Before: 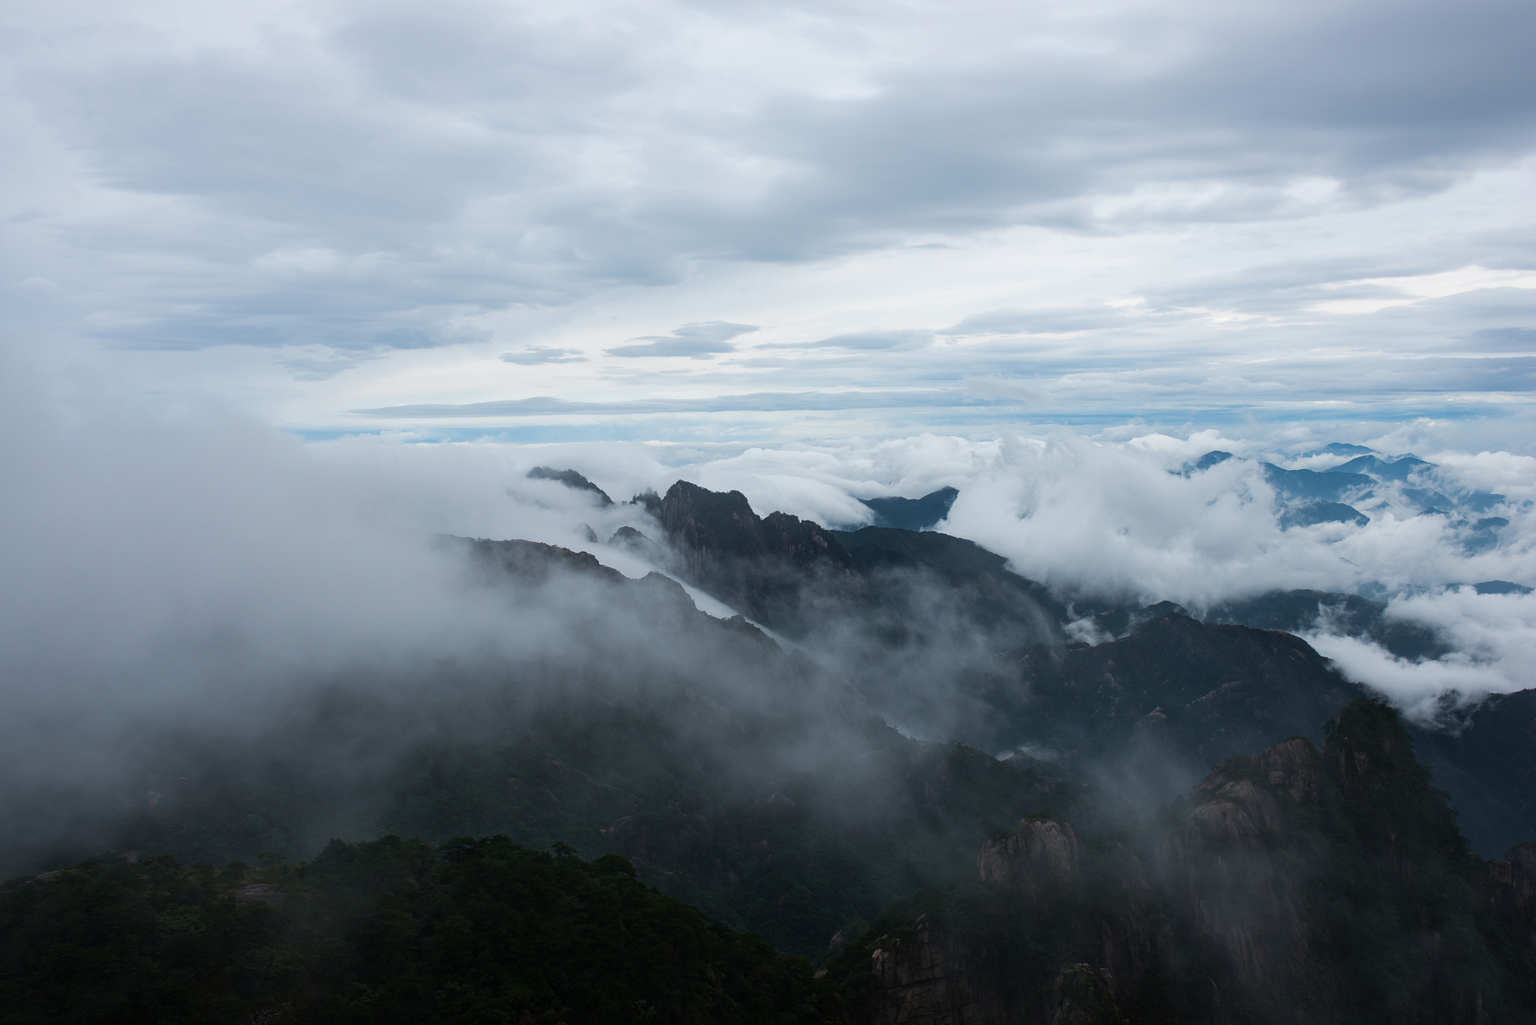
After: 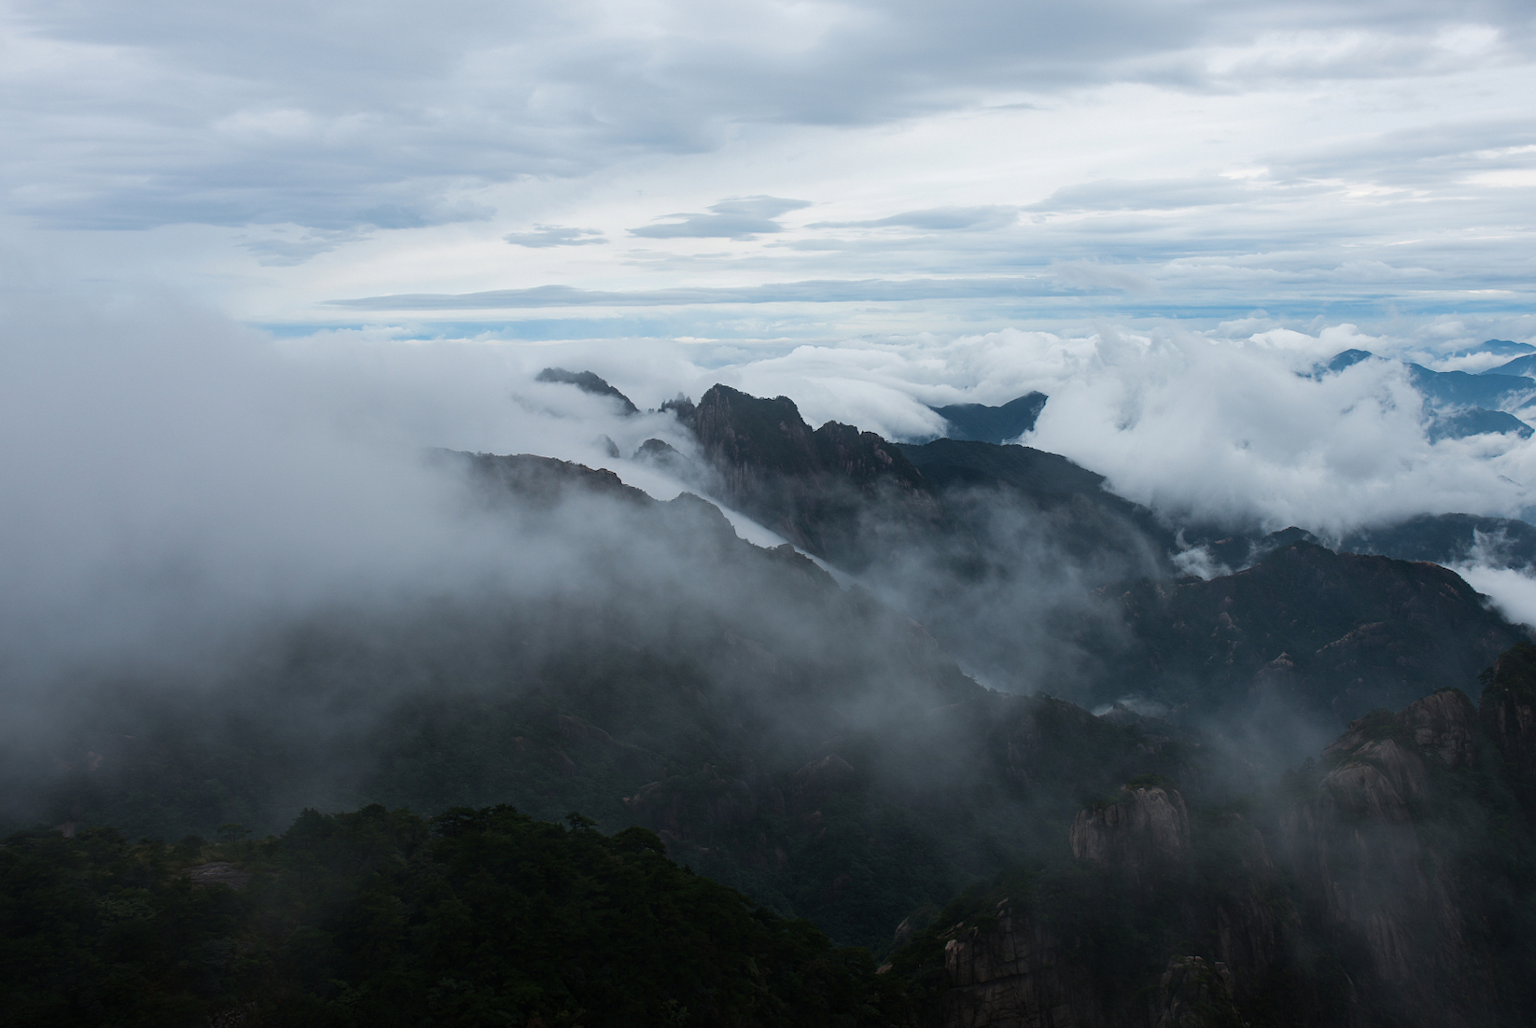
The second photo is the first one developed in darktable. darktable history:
crop and rotate: left 4.894%, top 15.253%, right 10.658%
